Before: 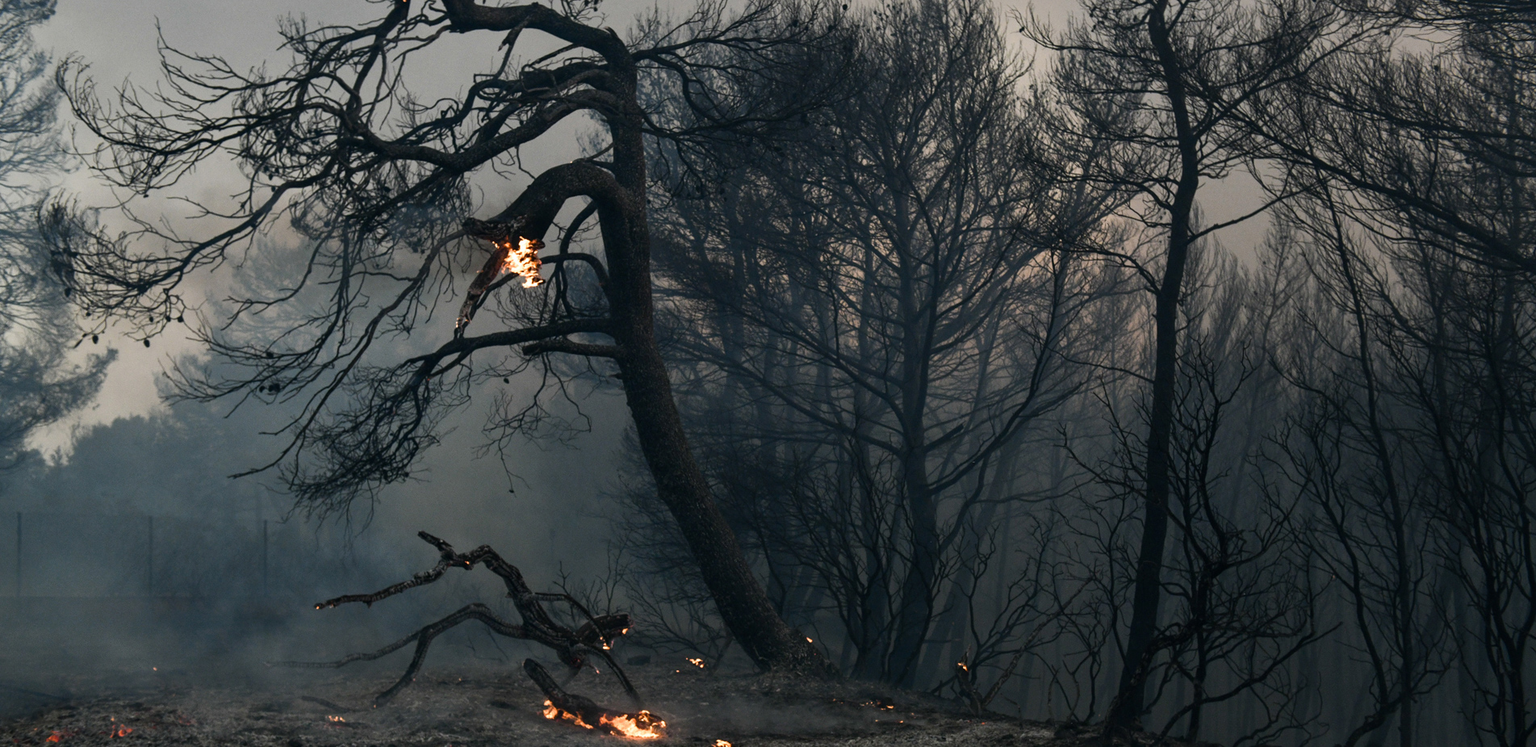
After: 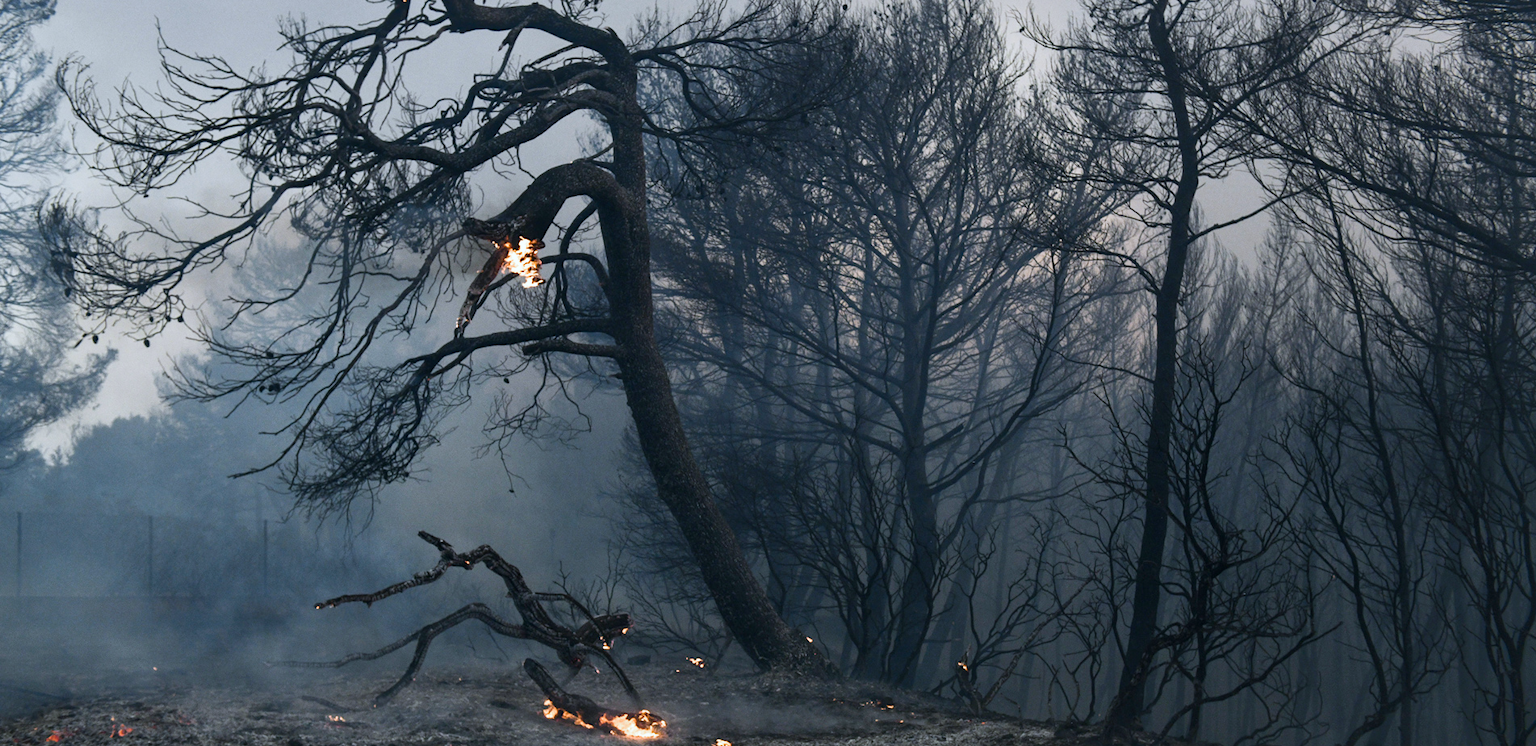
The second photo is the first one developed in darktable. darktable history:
white balance: red 0.931, blue 1.11
base curve: curves: ch0 [(0, 0) (0.204, 0.334) (0.55, 0.733) (1, 1)], preserve colors none
shadows and highlights: shadows 62.66, white point adjustment 0.37, highlights -34.44, compress 83.82%
